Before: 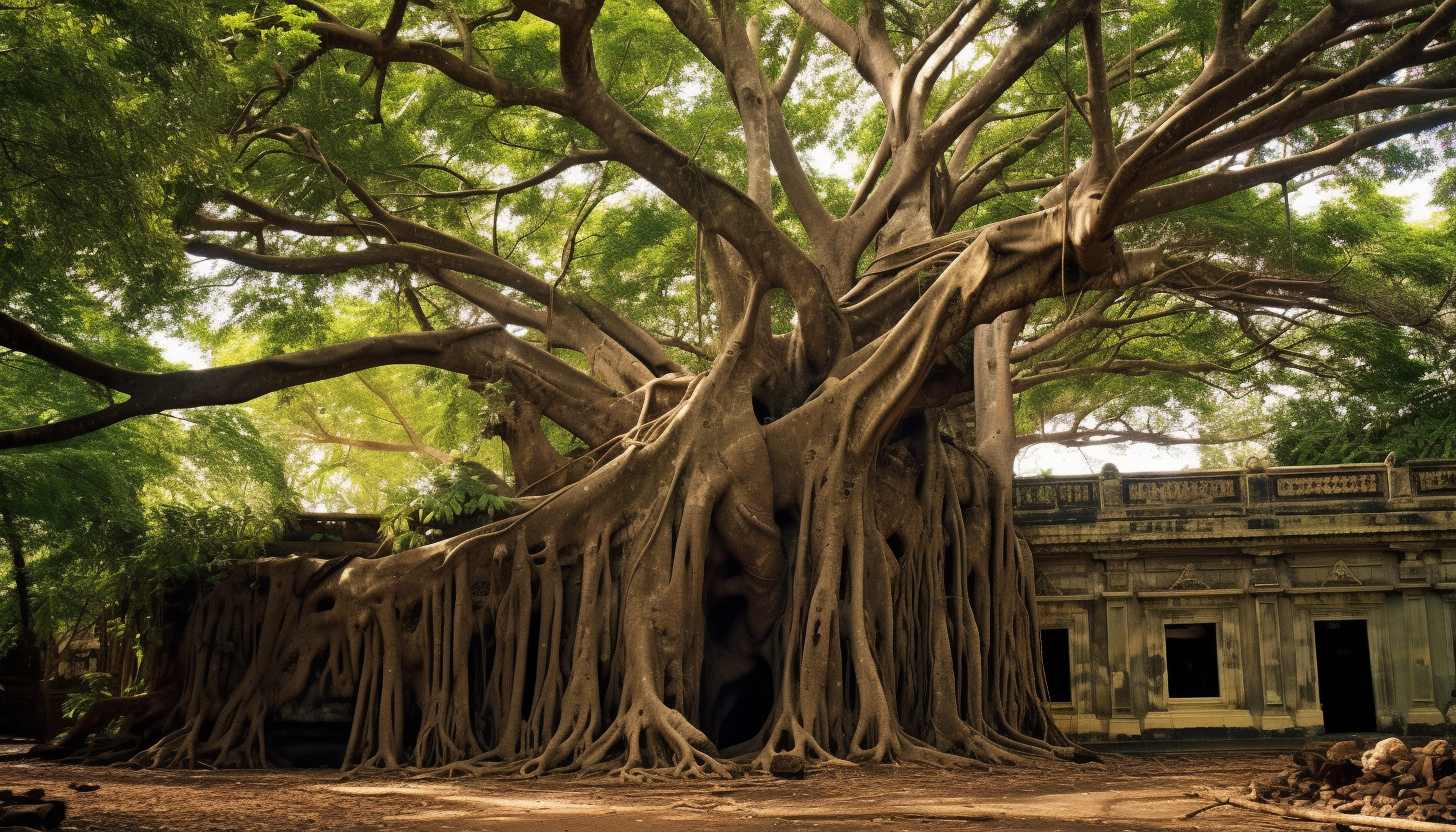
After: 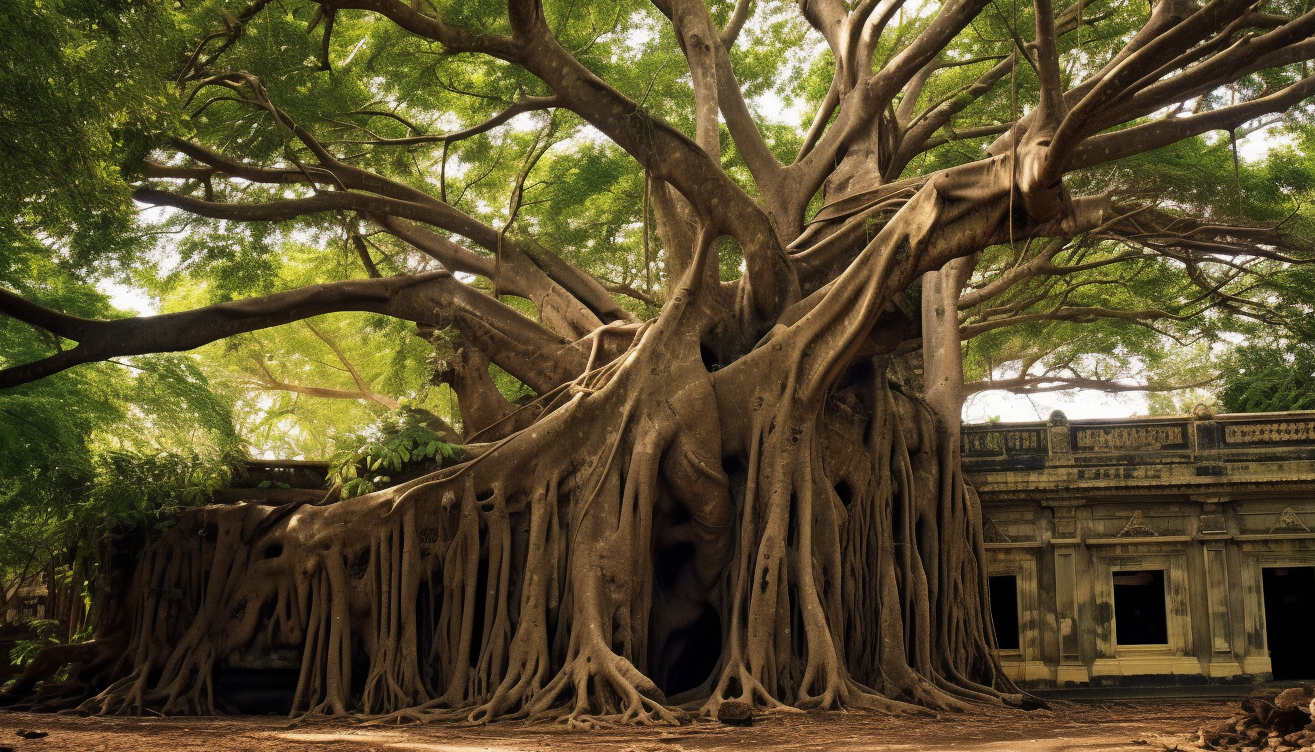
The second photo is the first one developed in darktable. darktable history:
exposure: compensate highlight preservation false
crop: left 3.59%, top 6.375%, right 6.079%, bottom 3.202%
